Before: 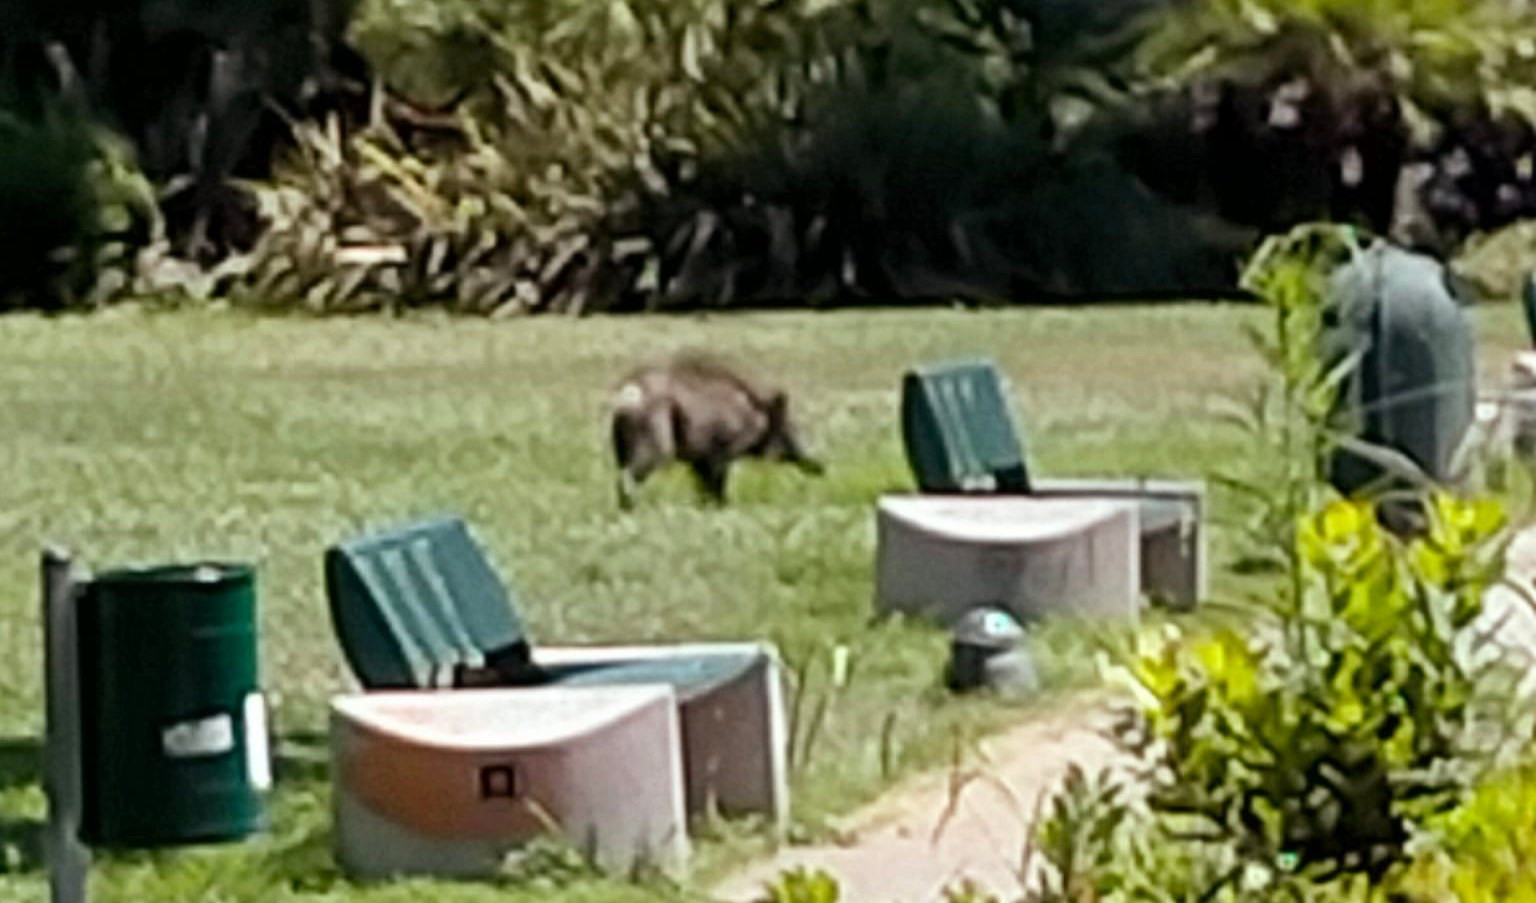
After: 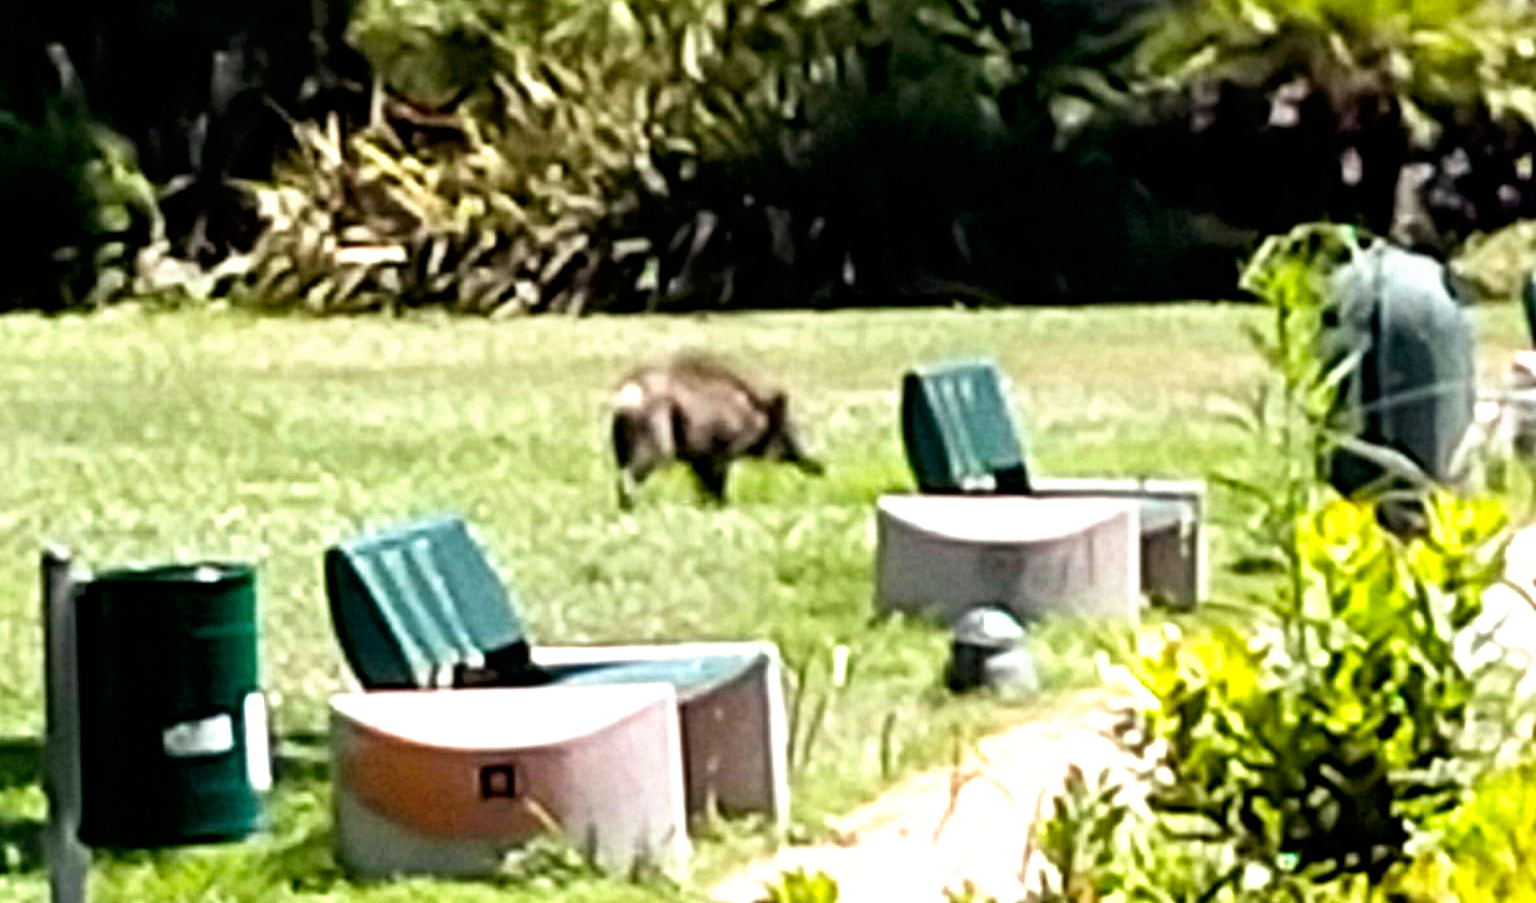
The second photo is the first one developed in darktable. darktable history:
tone curve: curves: ch0 [(0, 0) (0.003, 0) (0.011, 0.001) (0.025, 0.003) (0.044, 0.004) (0.069, 0.007) (0.1, 0.01) (0.136, 0.033) (0.177, 0.082) (0.224, 0.141) (0.277, 0.208) (0.335, 0.282) (0.399, 0.363) (0.468, 0.451) (0.543, 0.545) (0.623, 0.647) (0.709, 0.756) (0.801, 0.87) (0.898, 0.972) (1, 1)], preserve colors none
exposure: black level correction 0, exposure 0.68 EV, compensate exposure bias true, compensate highlight preservation false
